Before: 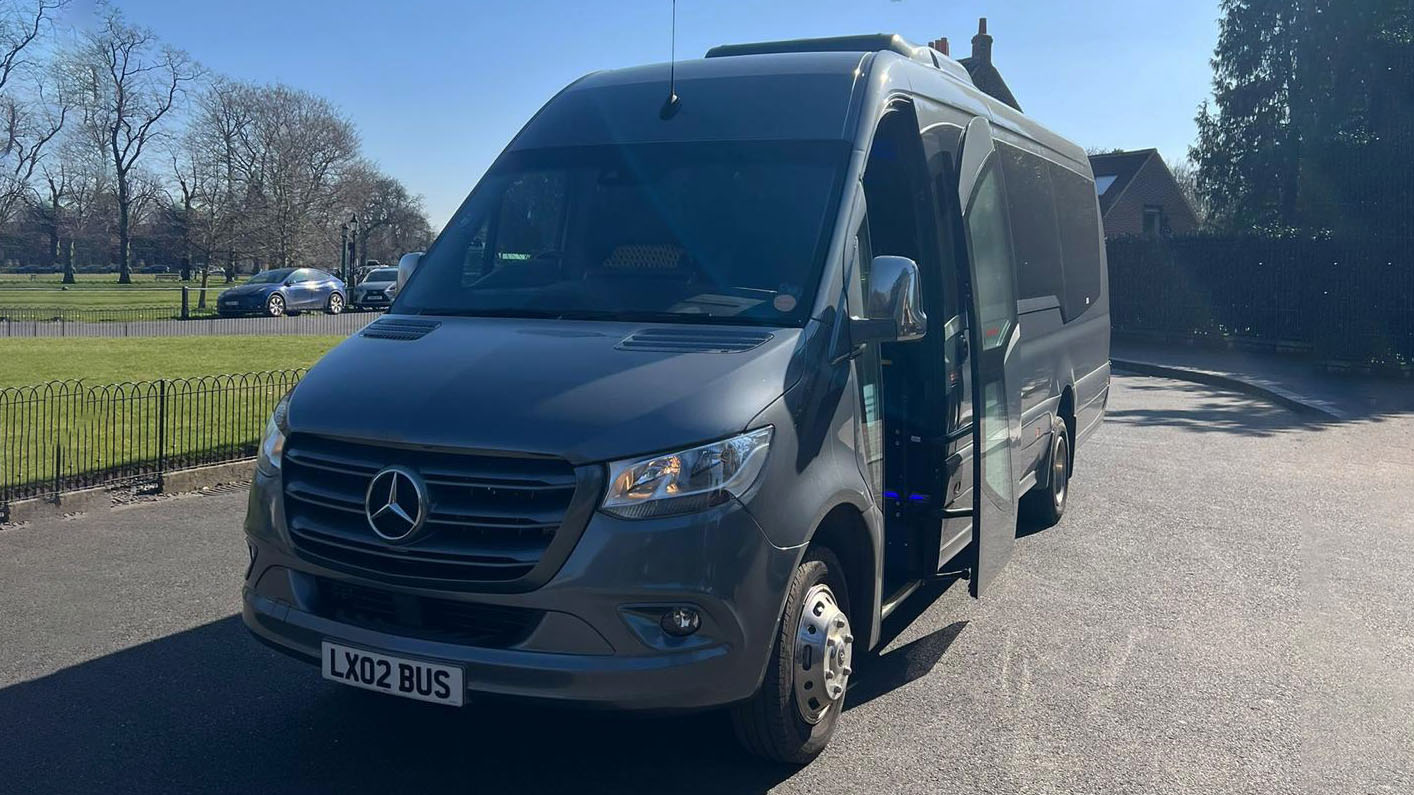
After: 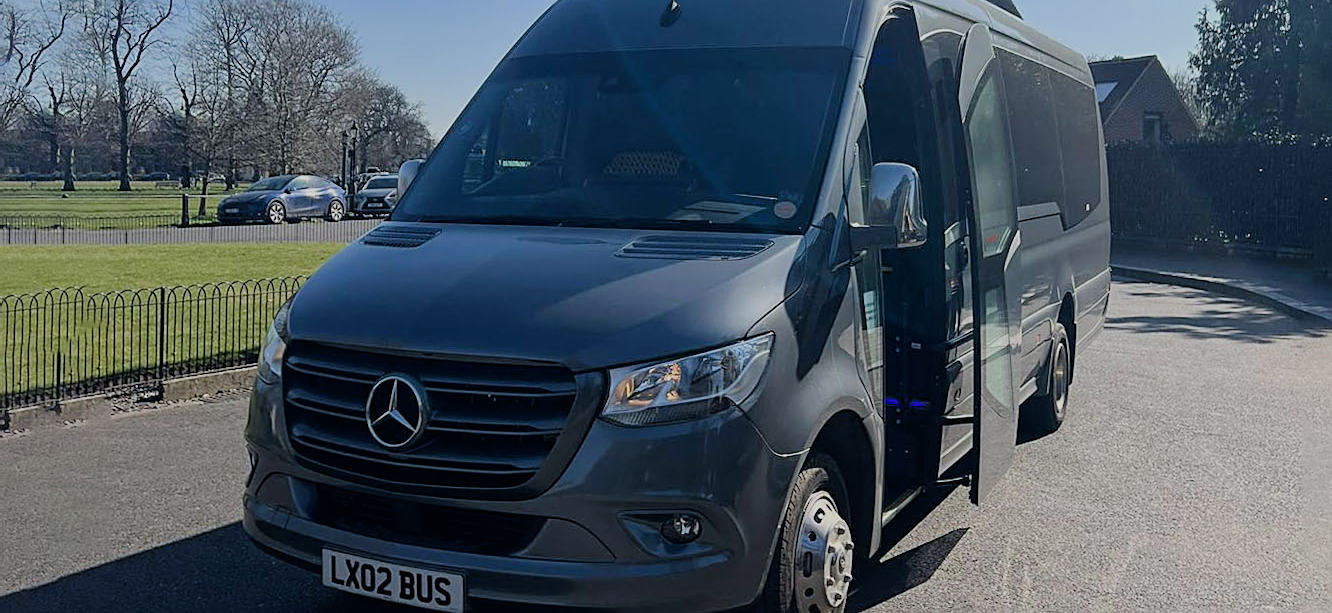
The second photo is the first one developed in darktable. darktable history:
crop and rotate: angle 0.048°, top 11.815%, right 5.786%, bottom 11.153%
color correction: highlights b* 0.045
sharpen: on, module defaults
filmic rgb: black relative exposure -7.13 EV, white relative exposure 5.37 EV, hardness 3.03
